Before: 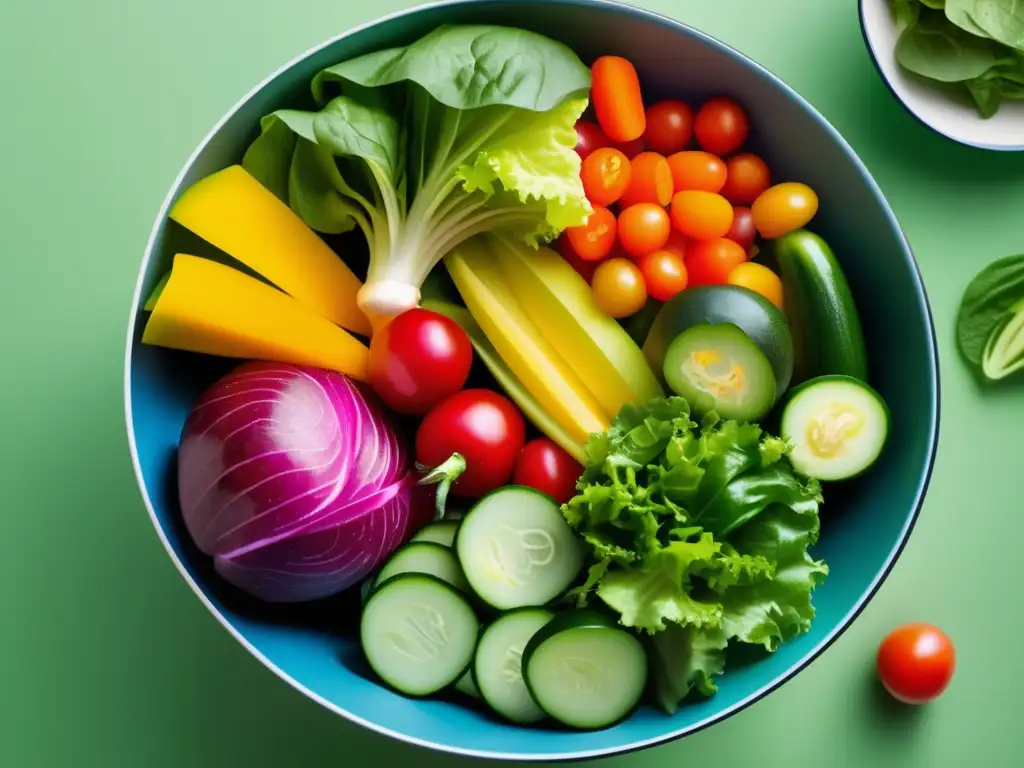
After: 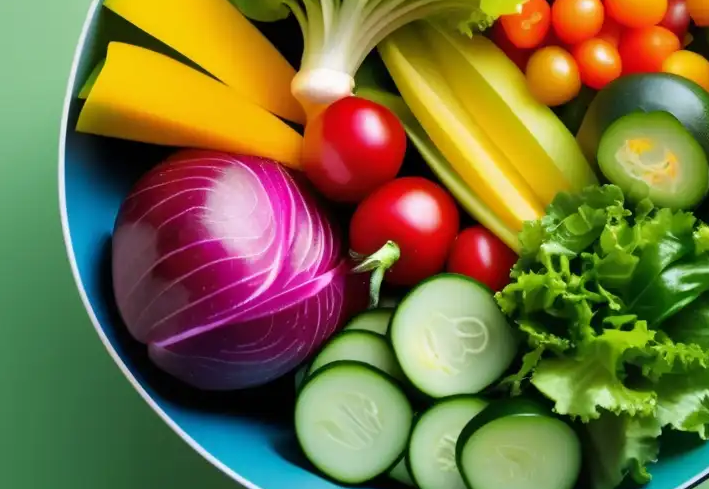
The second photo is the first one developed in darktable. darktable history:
crop: left 6.488%, top 27.668%, right 24.183%, bottom 8.656%
